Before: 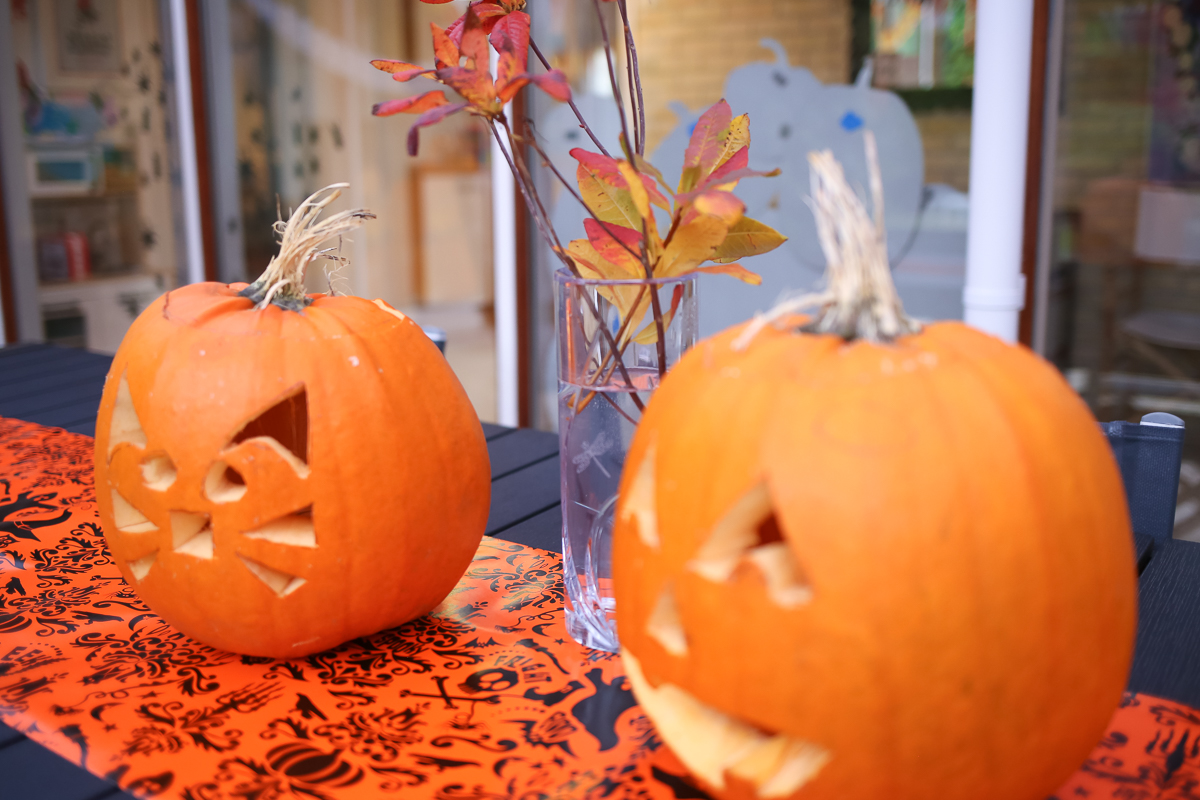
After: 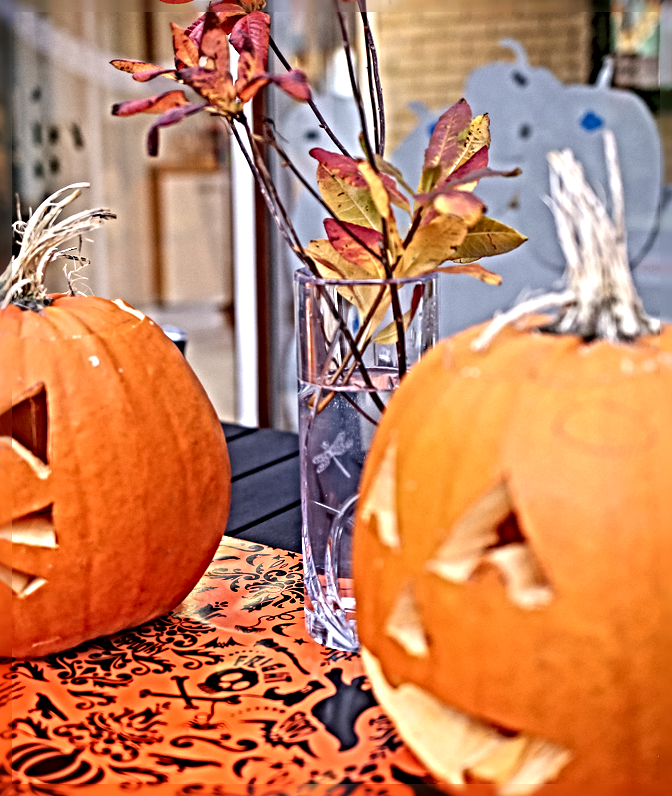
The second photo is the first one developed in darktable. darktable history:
crop: left 21.674%, right 22.086%
sharpen: radius 6.3, amount 1.8, threshold 0
local contrast: detail 142%
